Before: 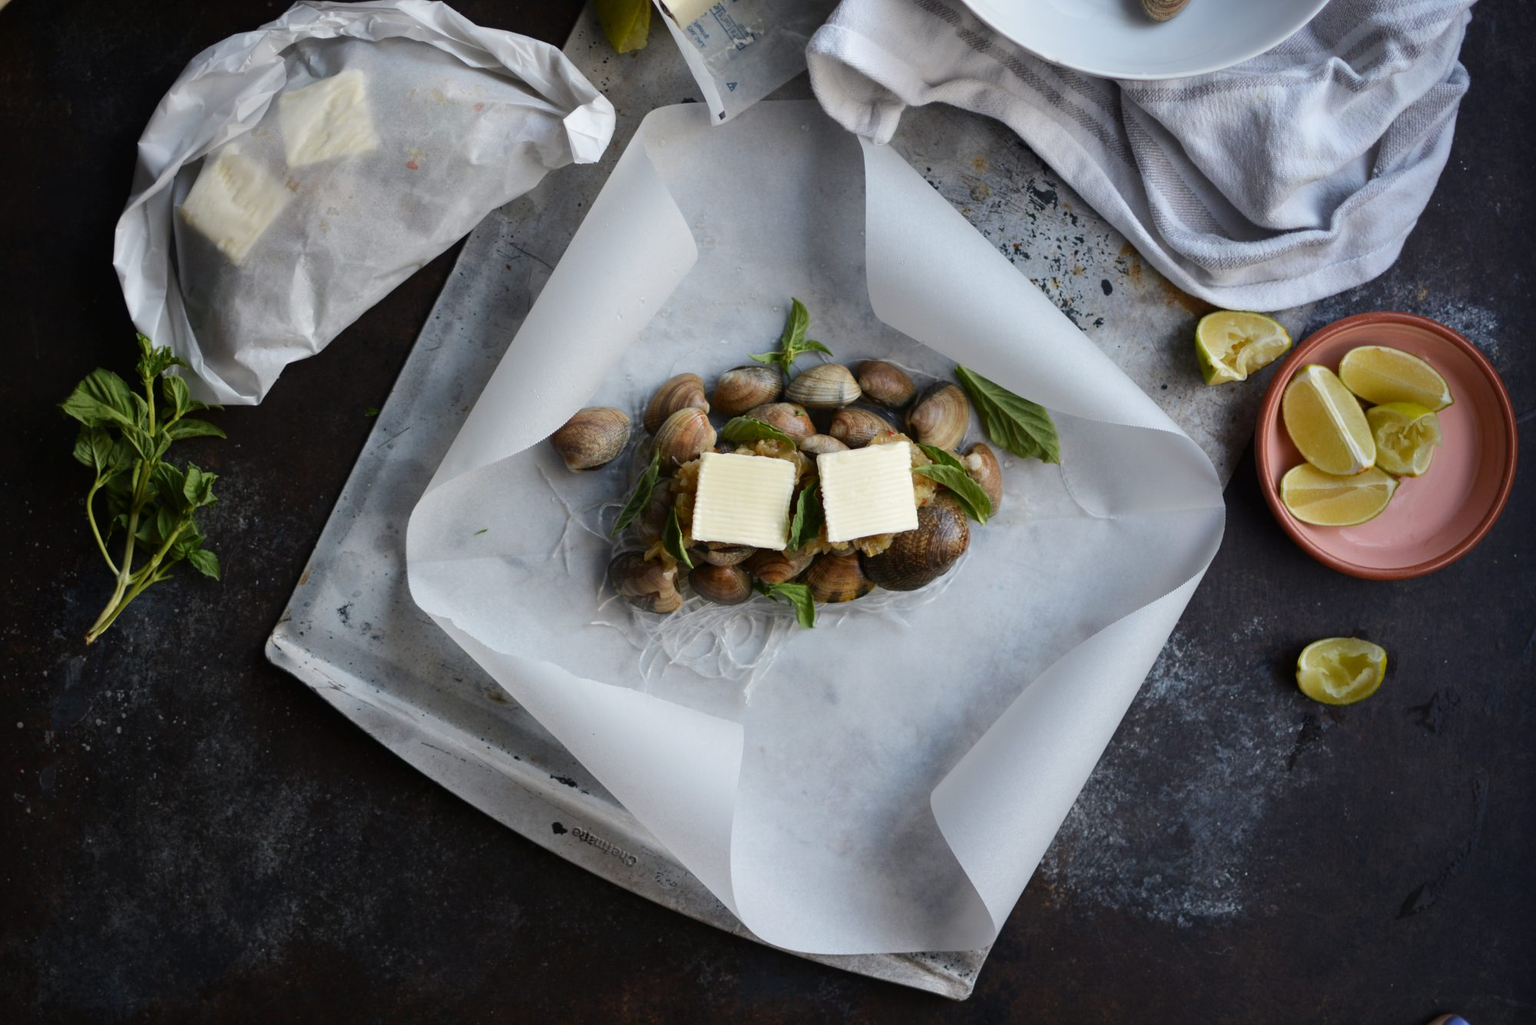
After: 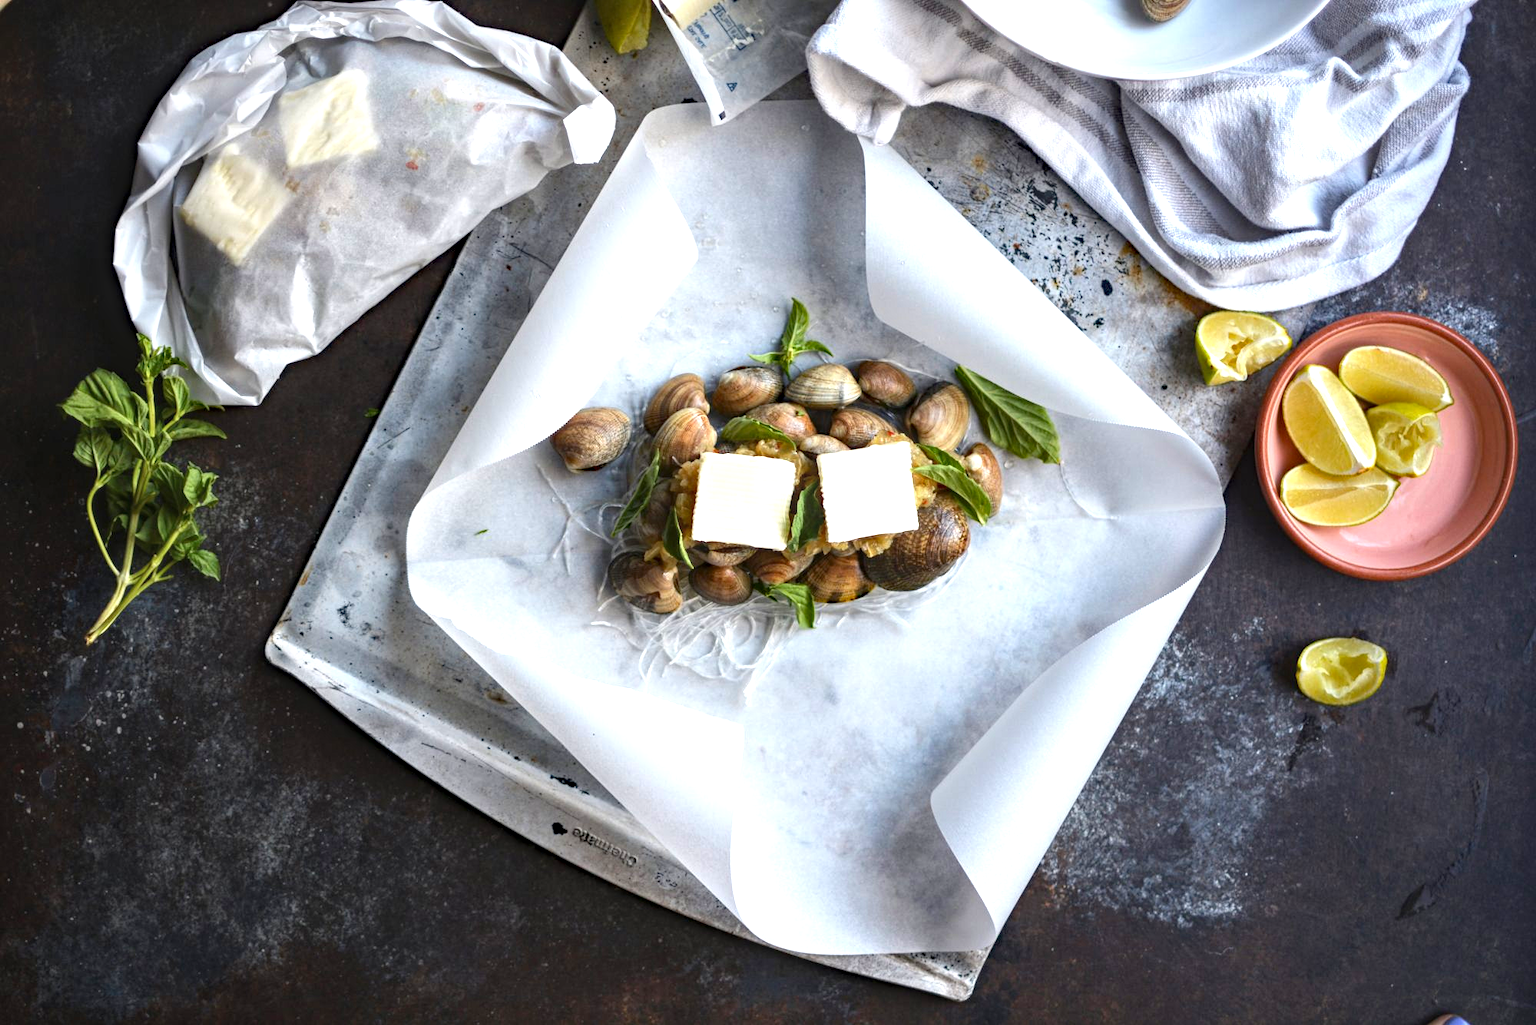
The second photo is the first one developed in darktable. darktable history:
local contrast: on, module defaults
exposure: black level correction 0, exposure 1.196 EV, compensate highlight preservation false
haze removal: adaptive false
